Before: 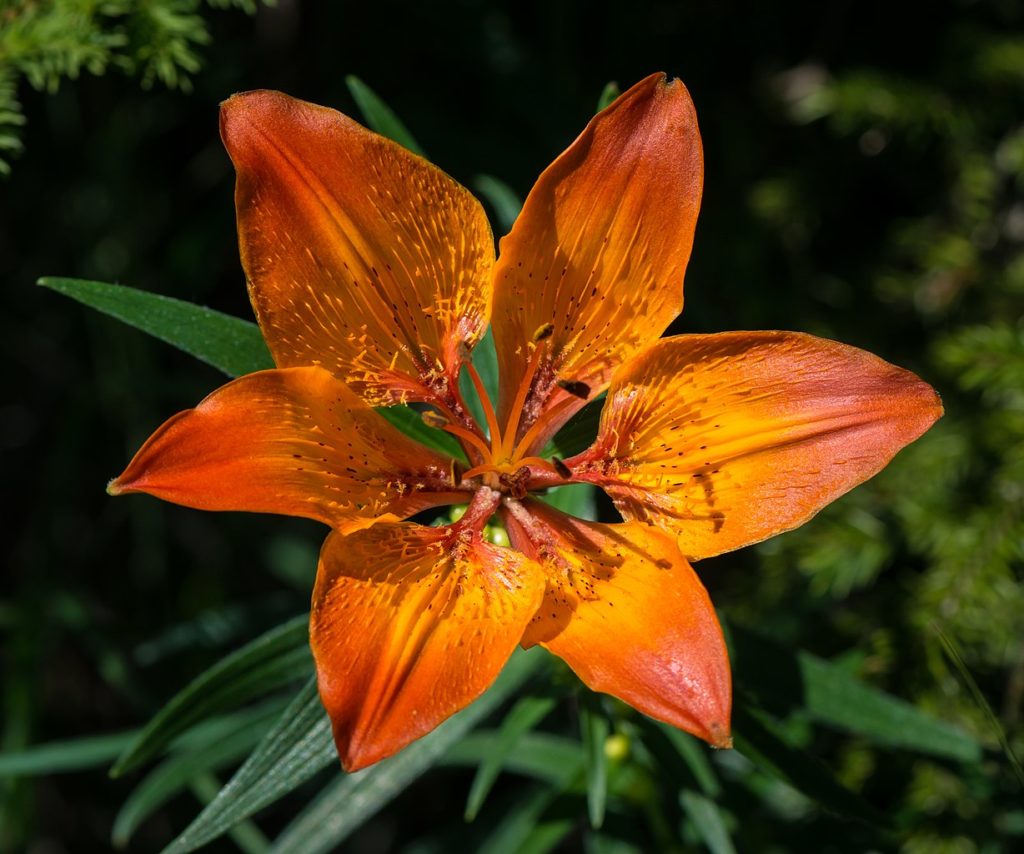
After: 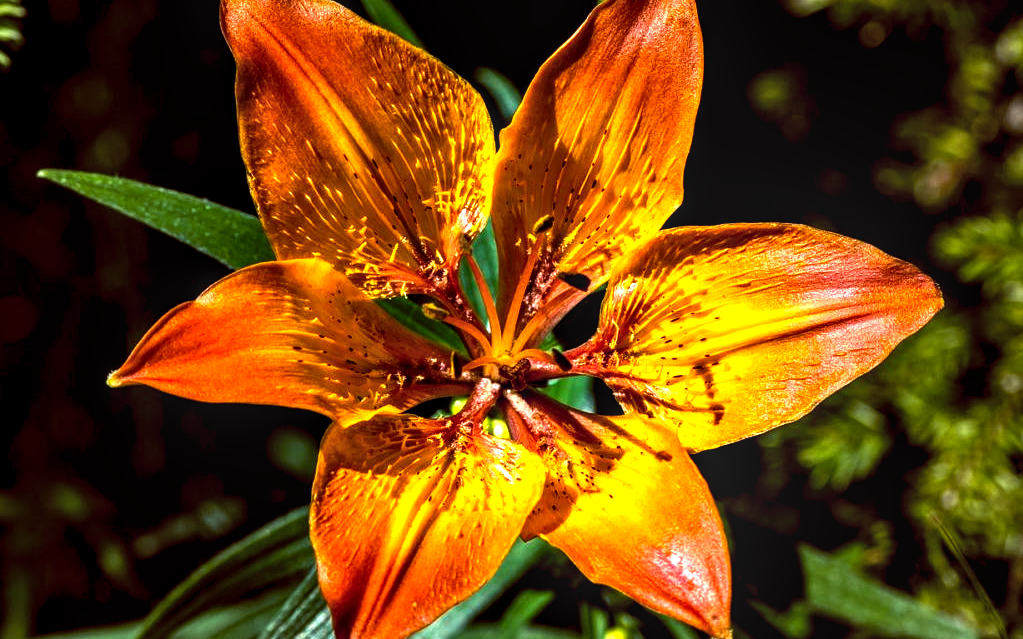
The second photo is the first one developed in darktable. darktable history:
crop and rotate: top 12.649%, bottom 12.454%
color balance rgb: shadows lift › luminance -10.419%, global offset › chroma 0.399%, global offset › hue 31.75°, linear chroma grading › global chroma 14.753%, perceptual saturation grading › global saturation -4.04%, perceptual brilliance grading › highlights 14.445%, perceptual brilliance grading › mid-tones -6.223%, perceptual brilliance grading › shadows -27.09%
local contrast: on, module defaults
contrast equalizer: octaves 7, y [[0.6 ×6], [0.55 ×6], [0 ×6], [0 ×6], [0 ×6]]
exposure: black level correction 0.001, exposure 0.499 EV, compensate exposure bias true, compensate highlight preservation false
